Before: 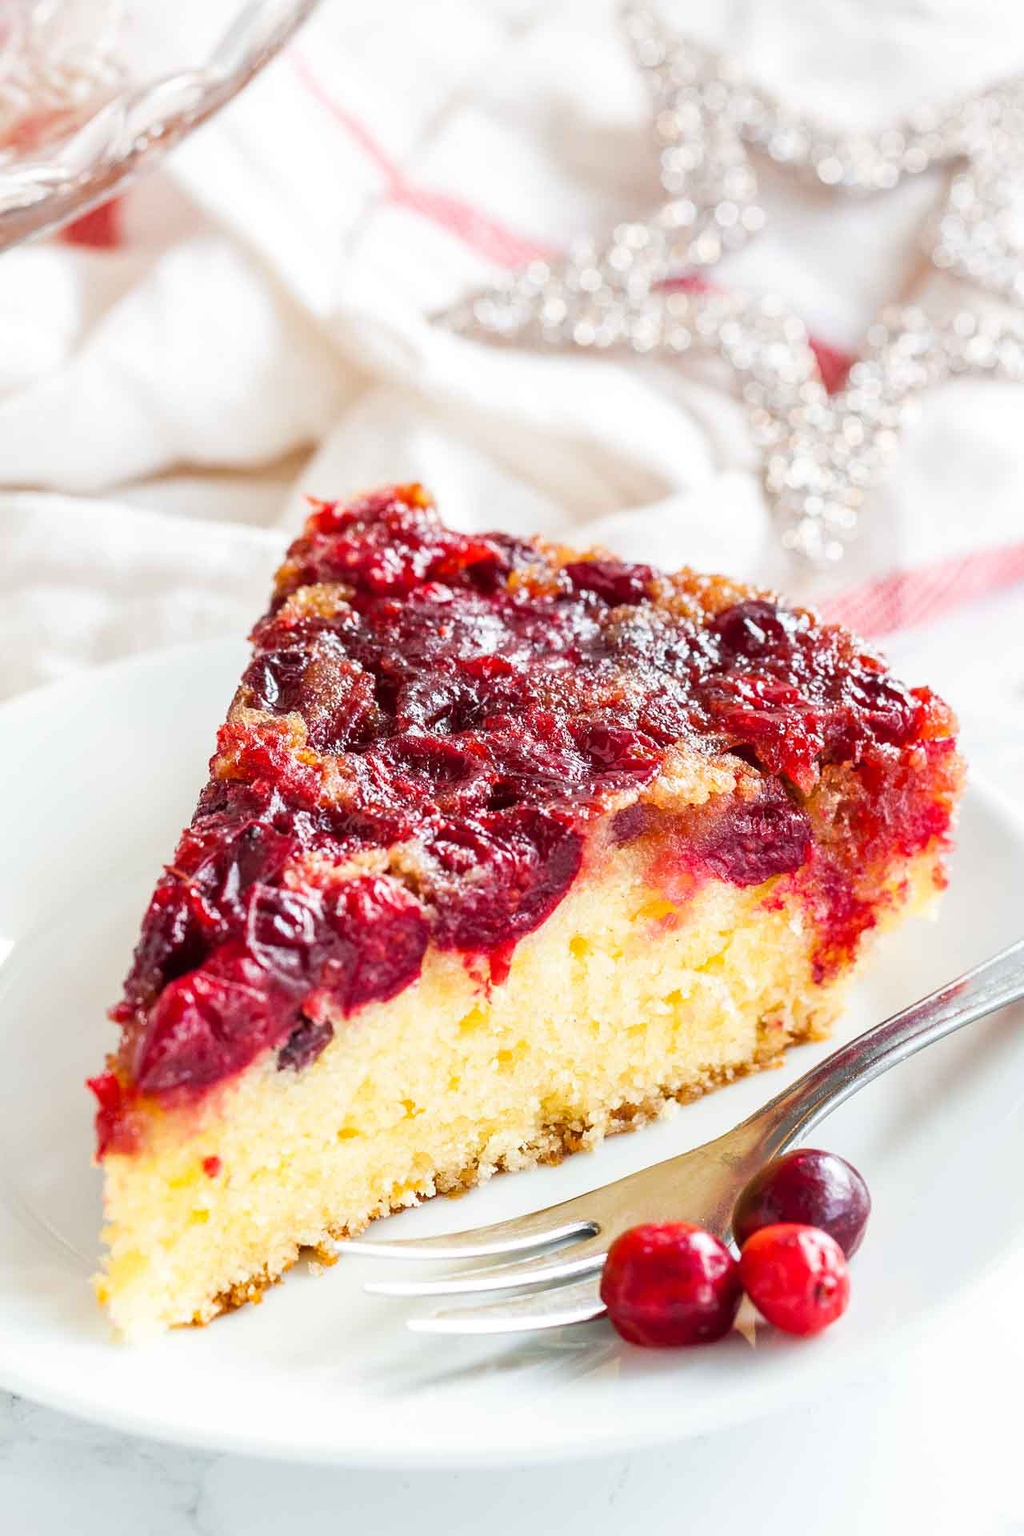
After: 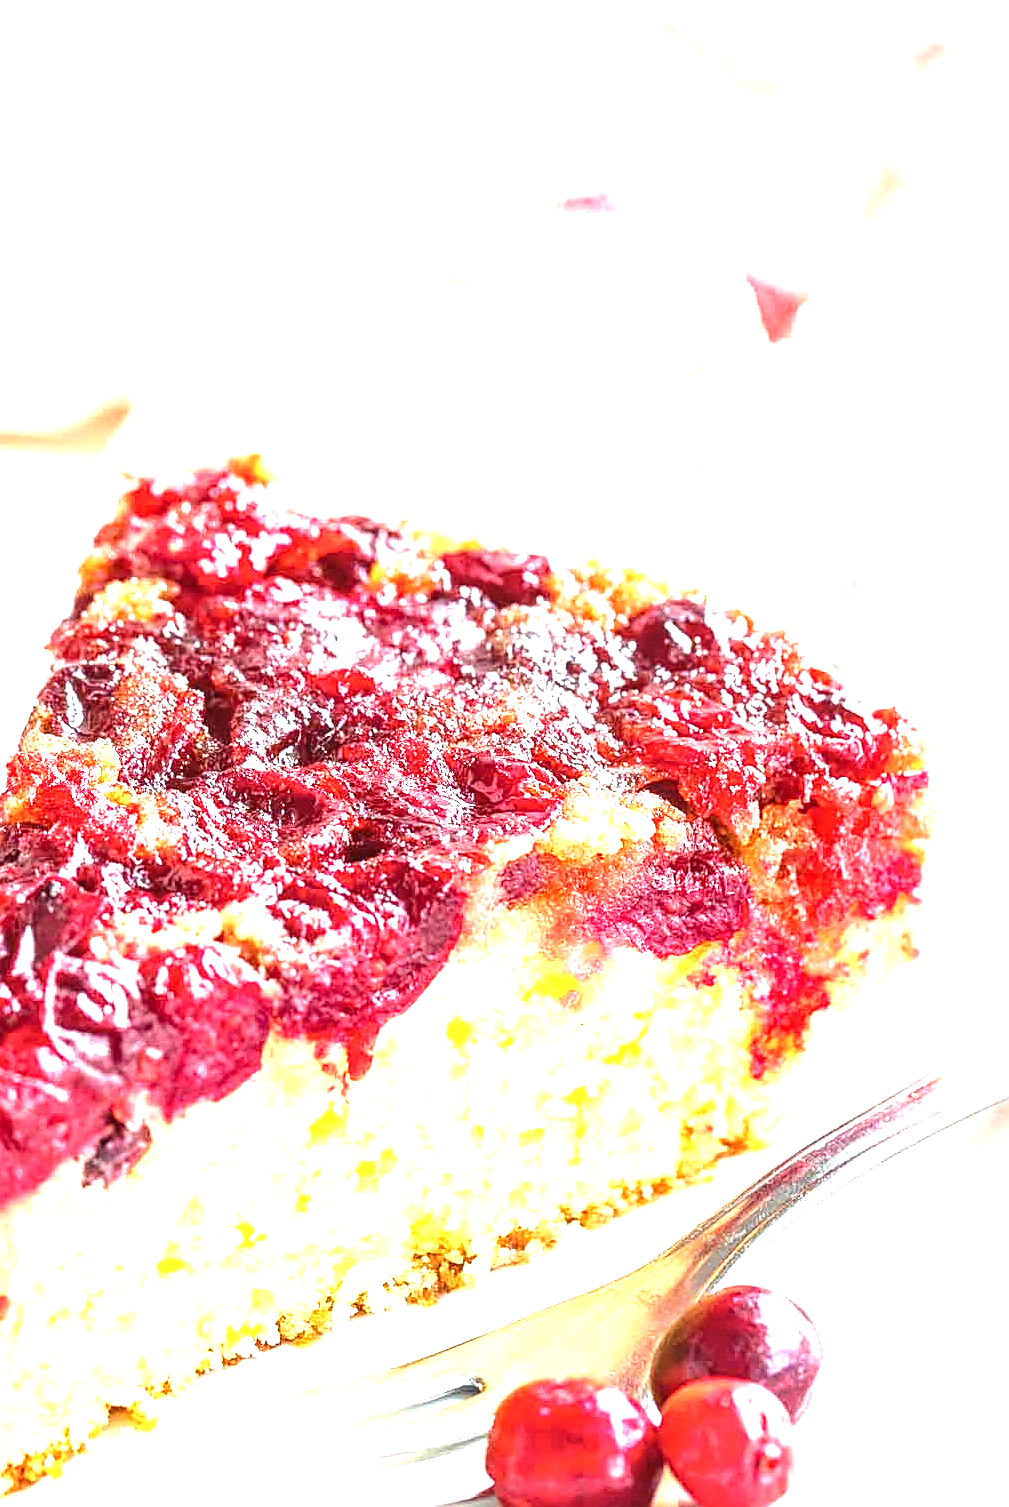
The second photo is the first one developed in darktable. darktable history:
crop and rotate: left 20.758%, top 7.905%, right 0.362%, bottom 13.603%
exposure: black level correction 0, exposure 1.516 EV, compensate exposure bias true, compensate highlight preservation false
tone curve: curves: ch0 [(0, 0) (0.003, 0.003) (0.011, 0.01) (0.025, 0.023) (0.044, 0.041) (0.069, 0.064) (0.1, 0.092) (0.136, 0.125) (0.177, 0.163) (0.224, 0.207) (0.277, 0.255) (0.335, 0.309) (0.399, 0.375) (0.468, 0.459) (0.543, 0.548) (0.623, 0.629) (0.709, 0.716) (0.801, 0.808) (0.898, 0.911) (1, 1)], color space Lab, independent channels, preserve colors none
sharpen: on, module defaults
color calibration: illuminant same as pipeline (D50), adaptation XYZ, x 0.346, y 0.358, temperature 5004.12 K
local contrast: on, module defaults
